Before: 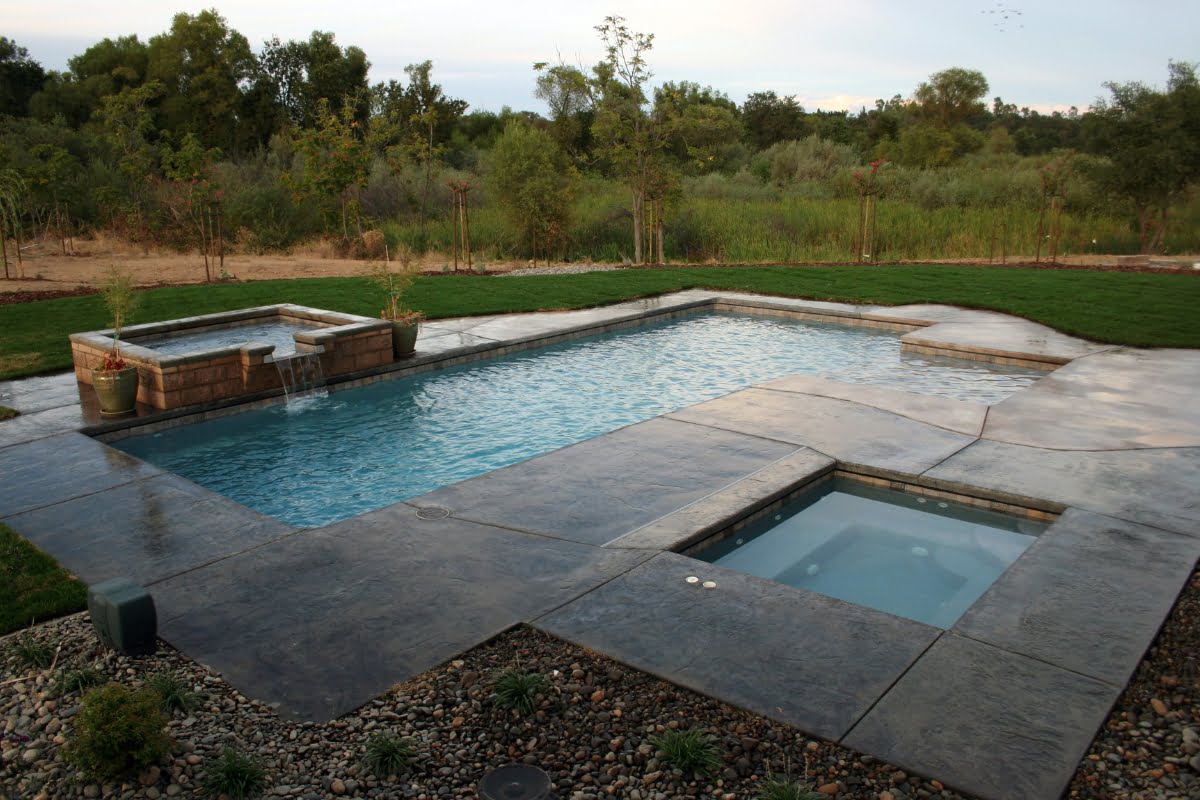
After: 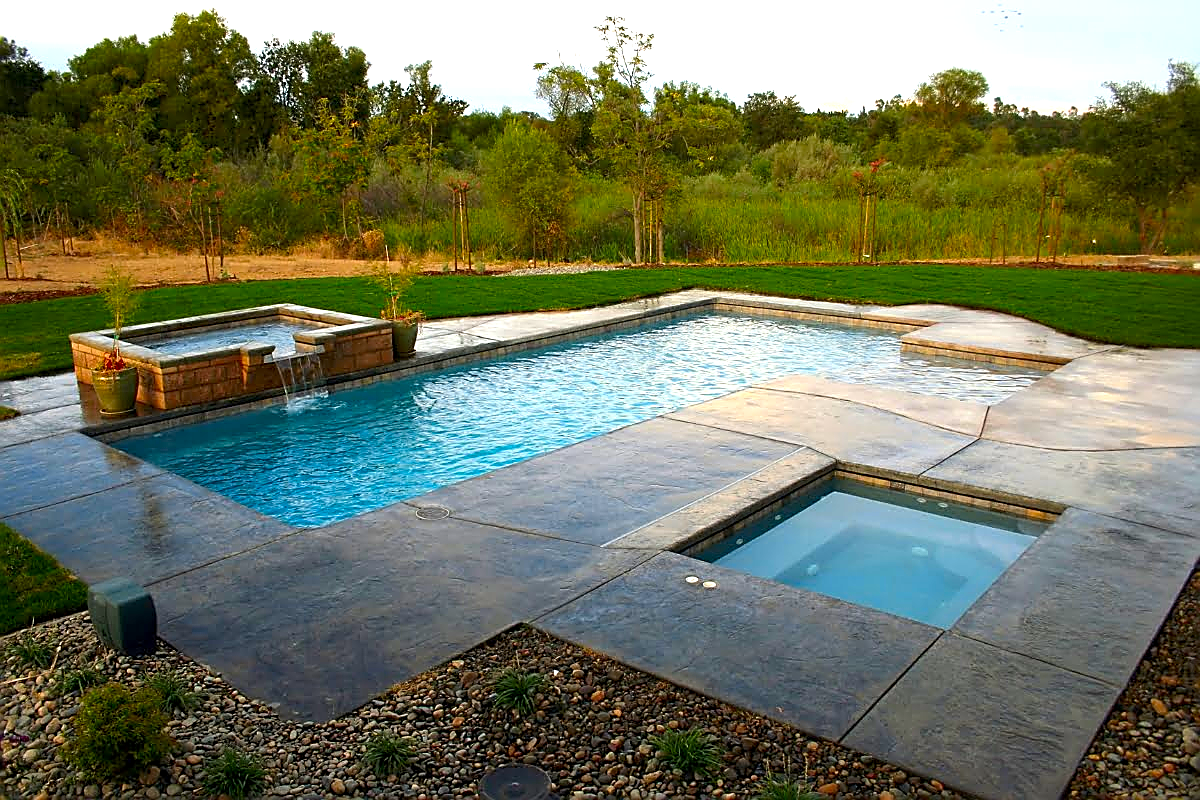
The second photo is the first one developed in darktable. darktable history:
sharpen: radius 1.4, amount 1.25, threshold 0.7
exposure: black level correction 0.001, exposure 0.675 EV, compensate highlight preservation false
color contrast: green-magenta contrast 1.55, blue-yellow contrast 1.83
